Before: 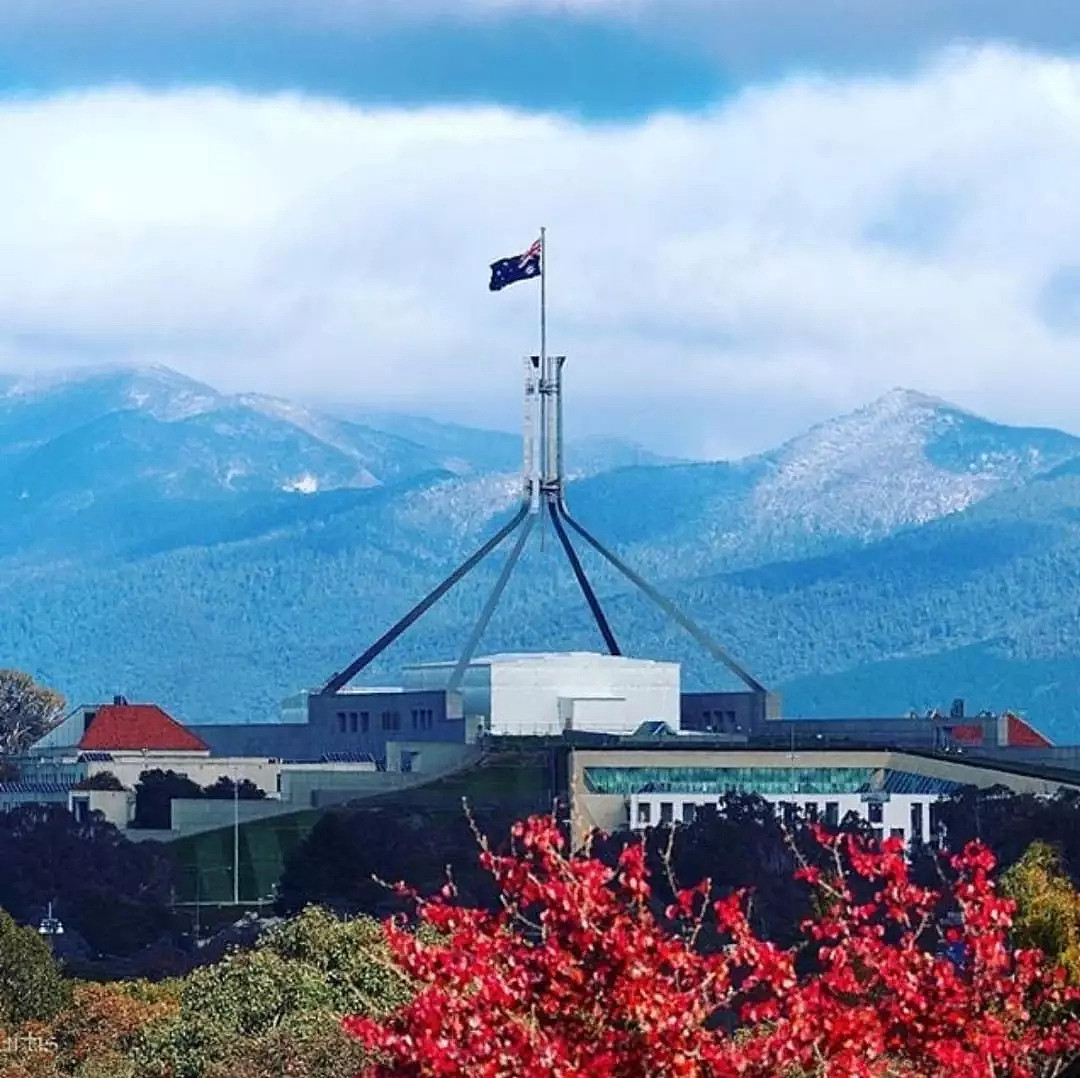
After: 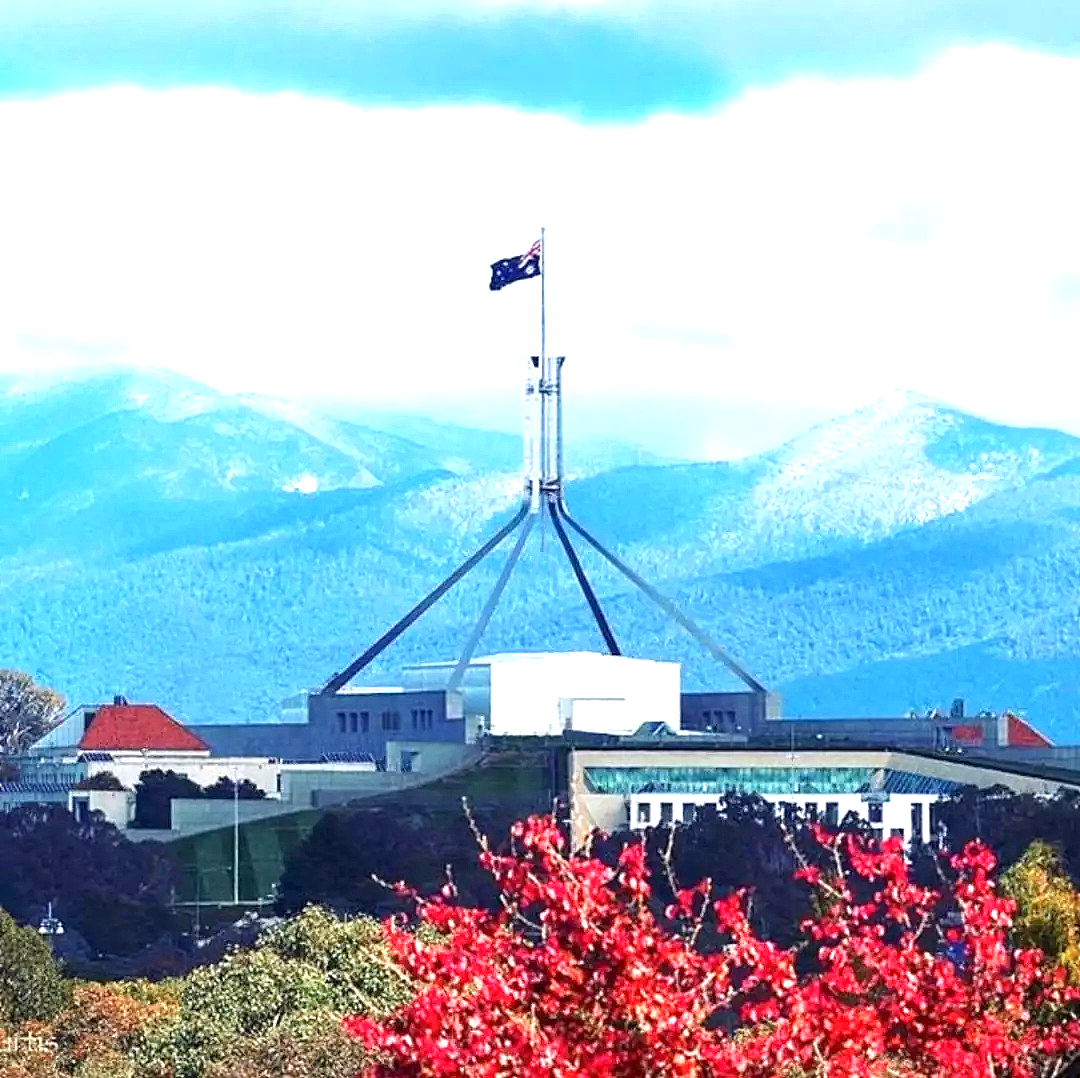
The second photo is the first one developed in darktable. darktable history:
tone equalizer: on, module defaults
exposure: black level correction 0.001, exposure 1.117 EV, compensate highlight preservation false
